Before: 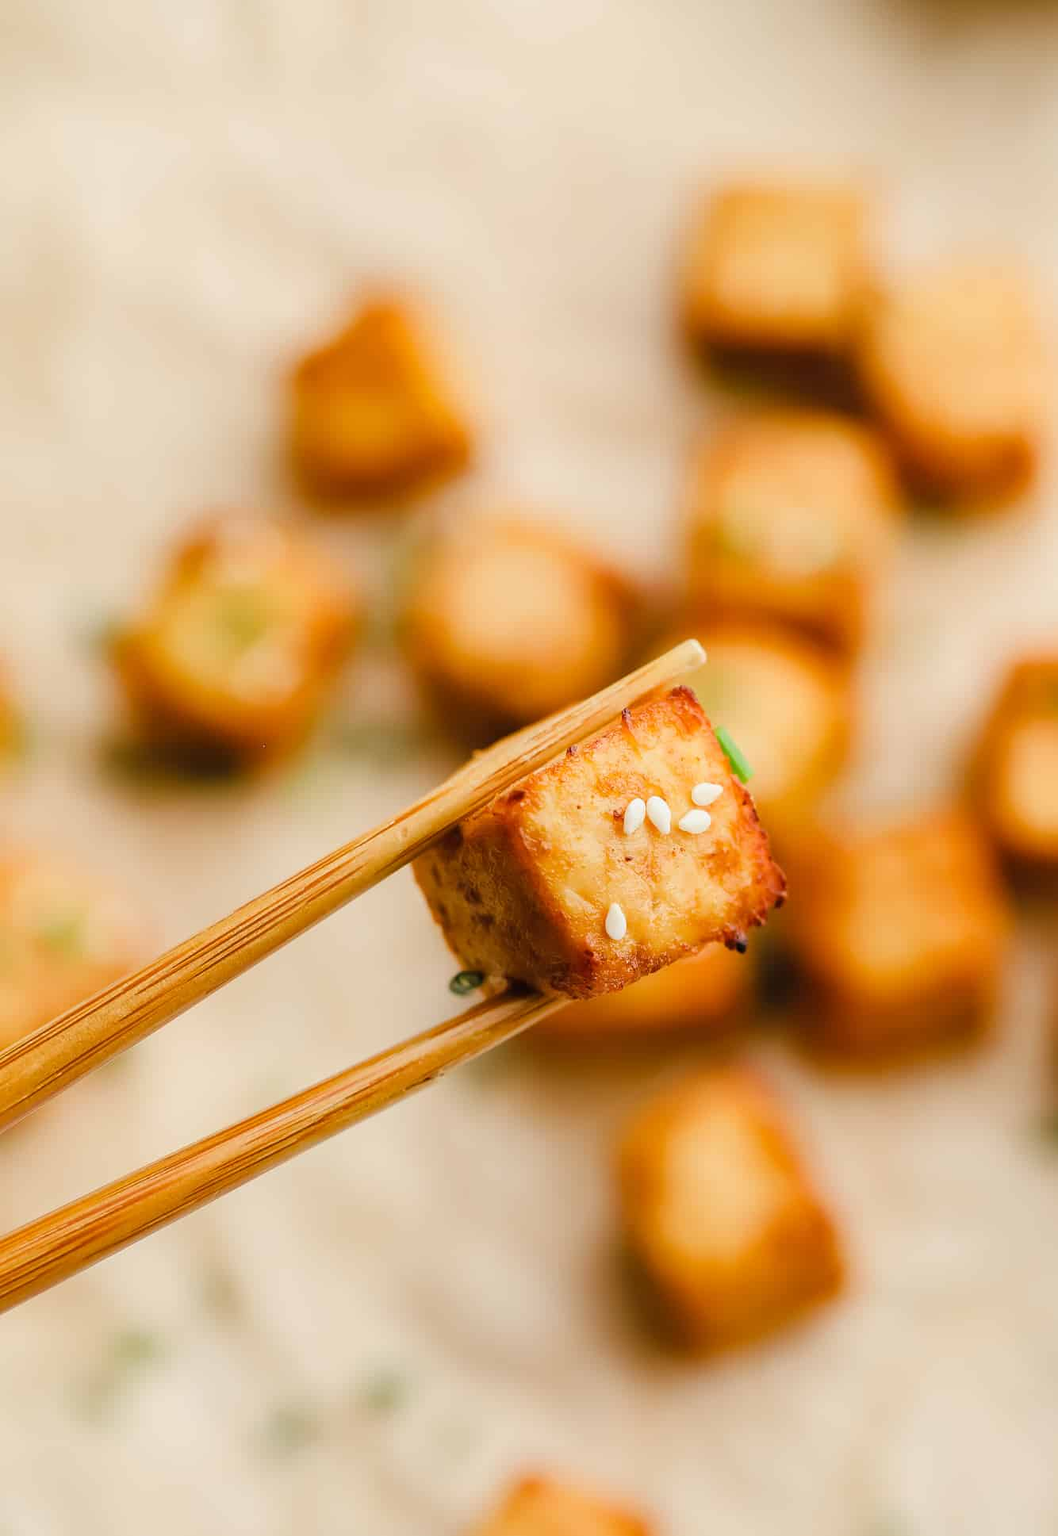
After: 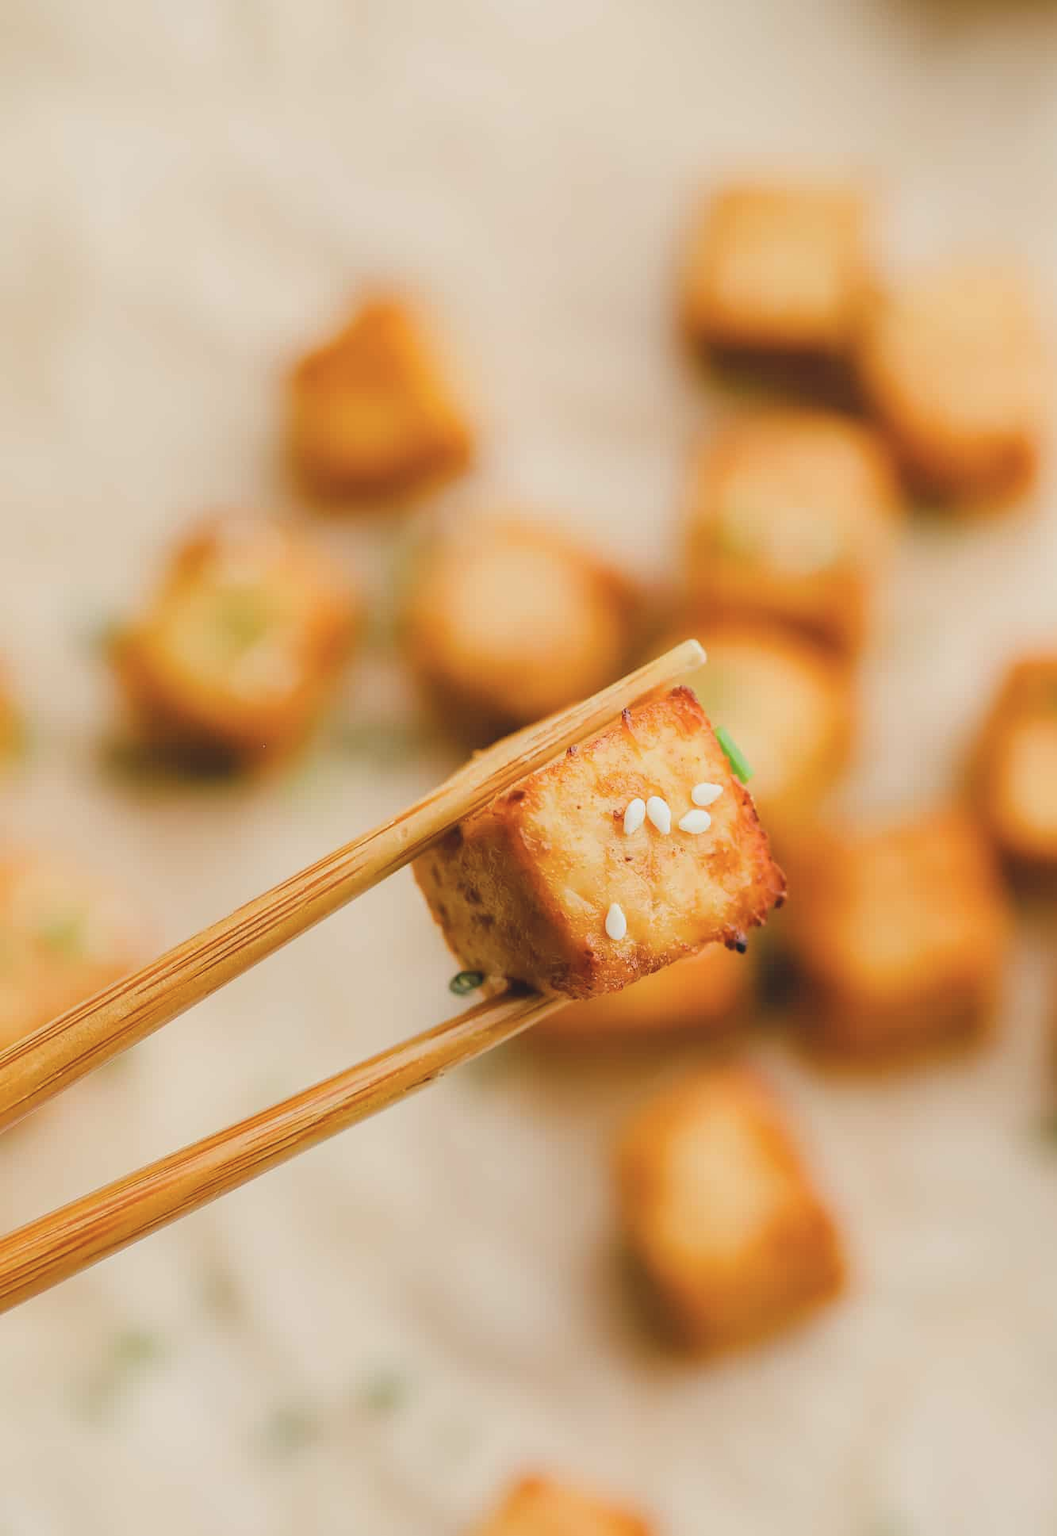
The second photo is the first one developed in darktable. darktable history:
contrast brightness saturation: contrast -0.14, brightness 0.049, saturation -0.138
